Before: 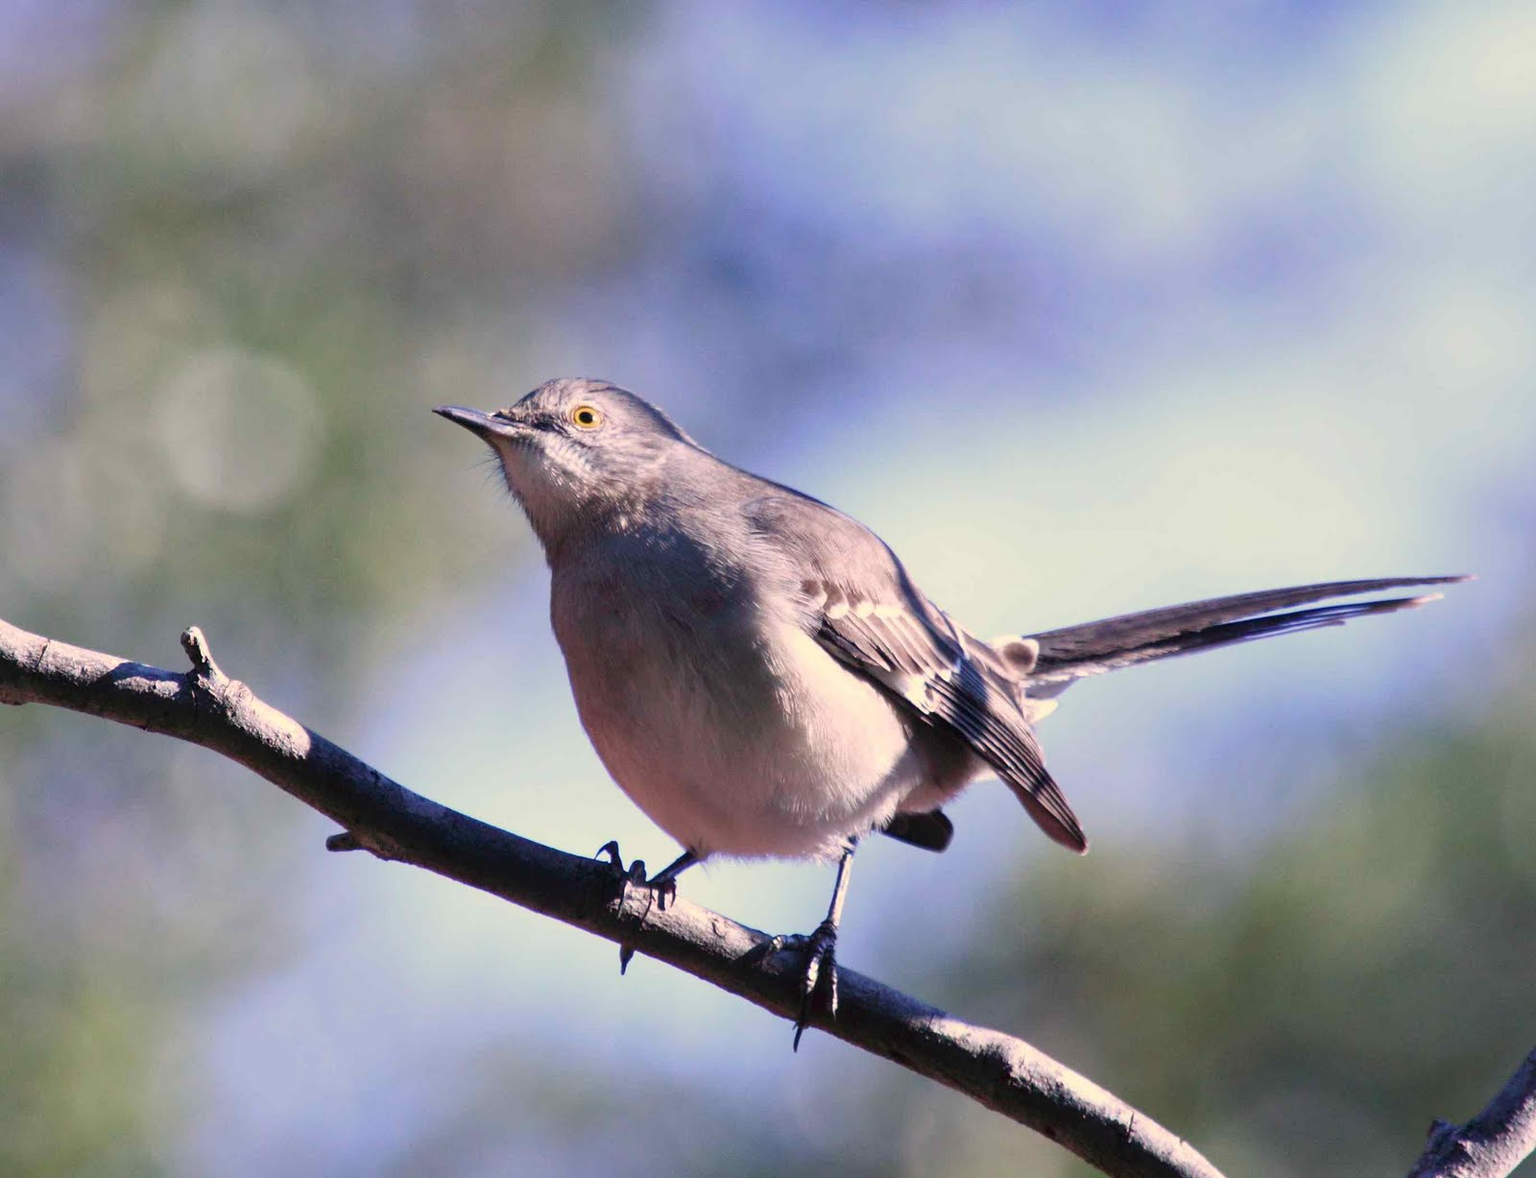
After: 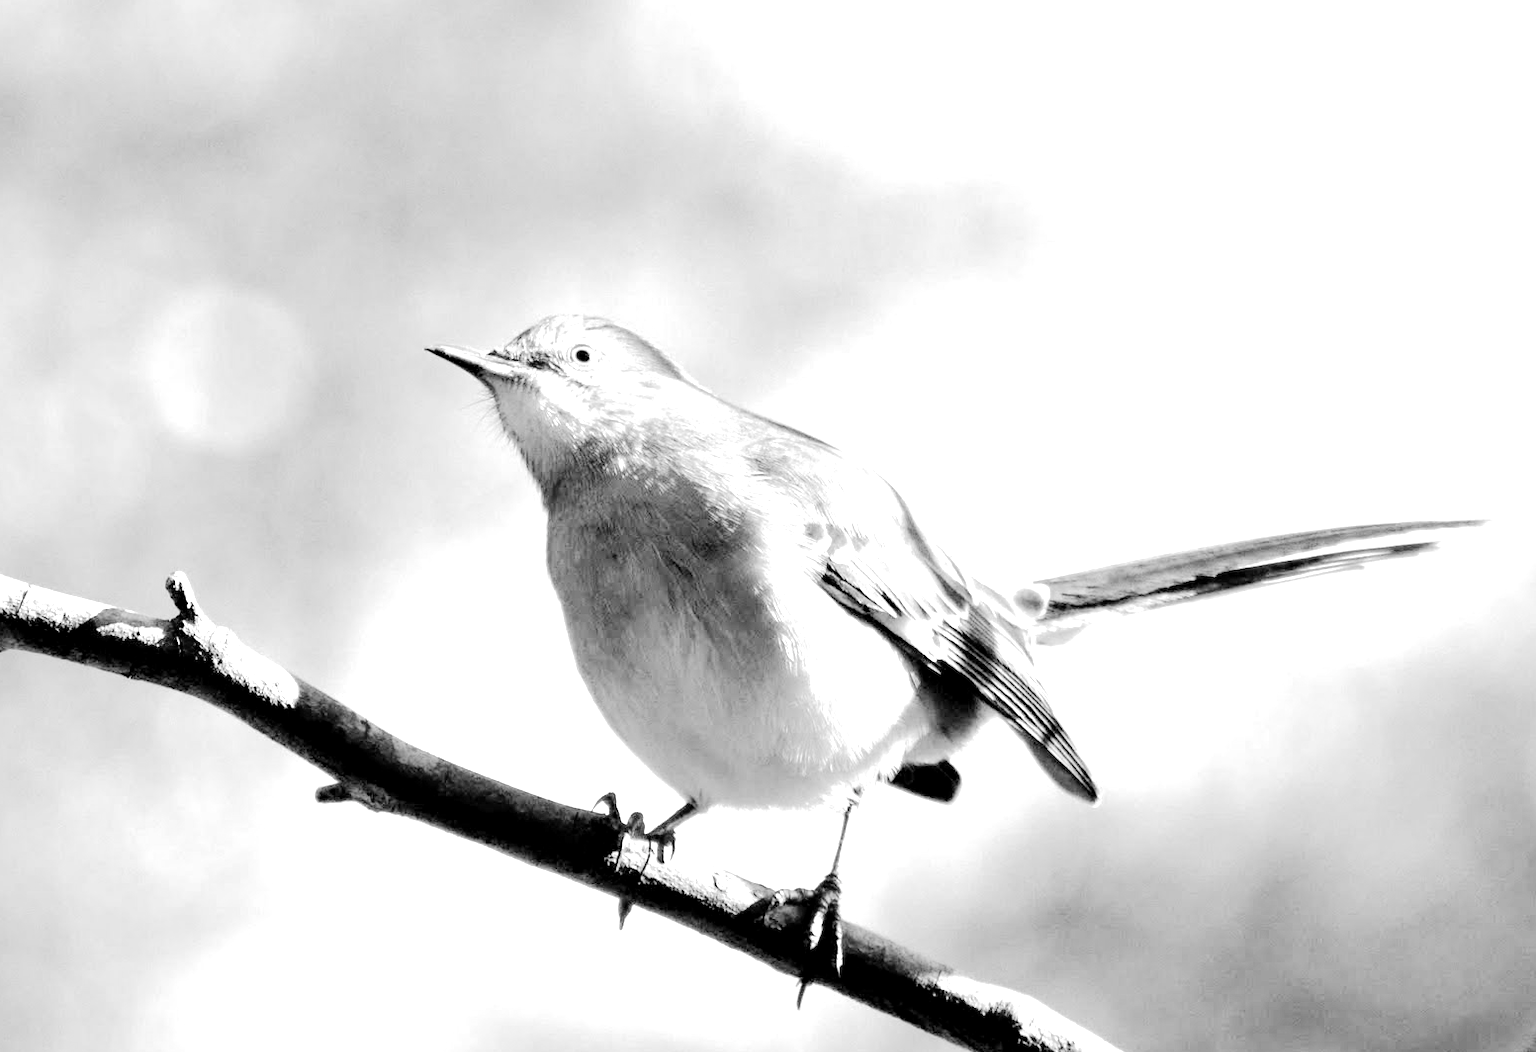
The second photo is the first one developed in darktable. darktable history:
color balance rgb: highlights gain › luminance 14.98%, perceptual saturation grading › global saturation 20%, perceptual saturation grading › highlights -13.955%, perceptual saturation grading › shadows 49.918%, global vibrance 20%
crop: left 1.344%, top 6.19%, right 1.537%, bottom 7.057%
color calibration: output gray [0.25, 0.35, 0.4, 0], x 0.339, y 0.354, temperature 5185.47 K
tone equalizer: -7 EV 0.153 EV, -6 EV 0.619 EV, -5 EV 1.14 EV, -4 EV 1.3 EV, -3 EV 1.16 EV, -2 EV 0.6 EV, -1 EV 0.161 EV, edges refinement/feathering 500, mask exposure compensation -1.57 EV, preserve details no
exposure: black level correction 0.011, exposure 1.088 EV, compensate highlight preservation false
